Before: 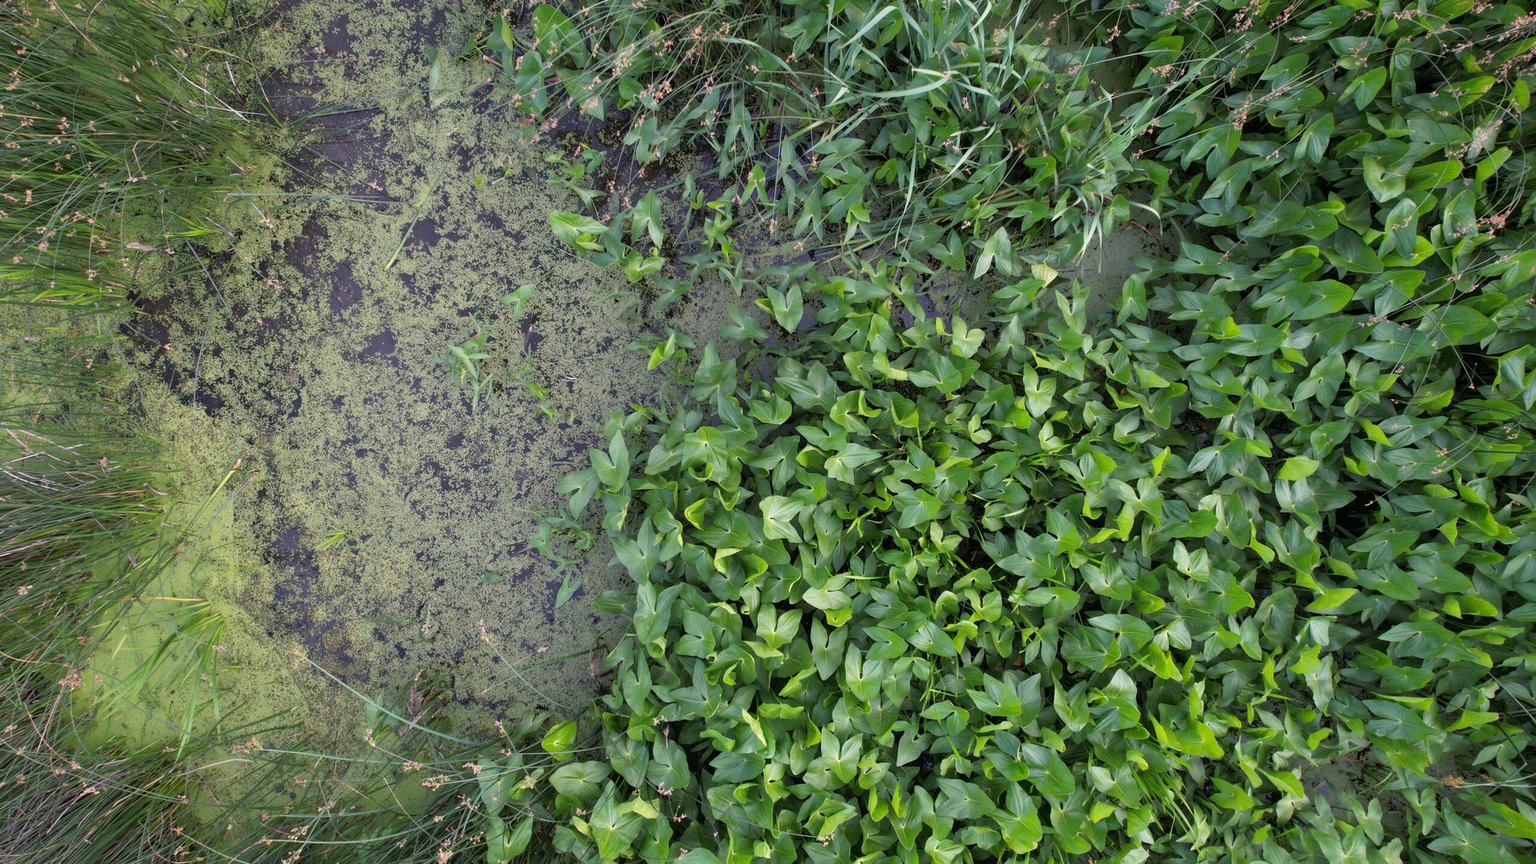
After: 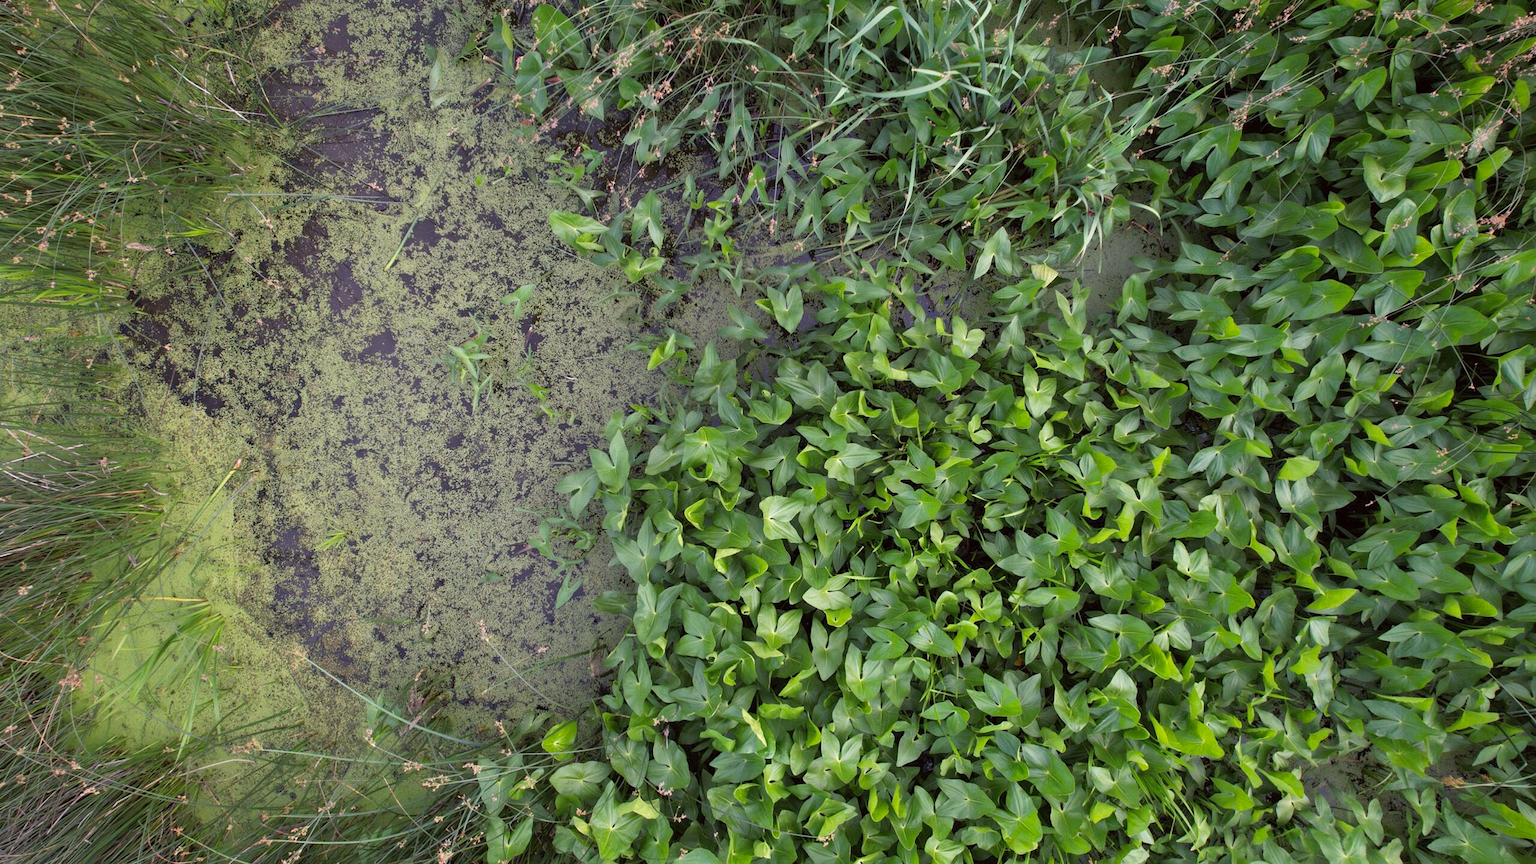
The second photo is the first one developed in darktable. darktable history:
color correction: highlights a* -1.08, highlights b* 4.65, shadows a* 3.59
